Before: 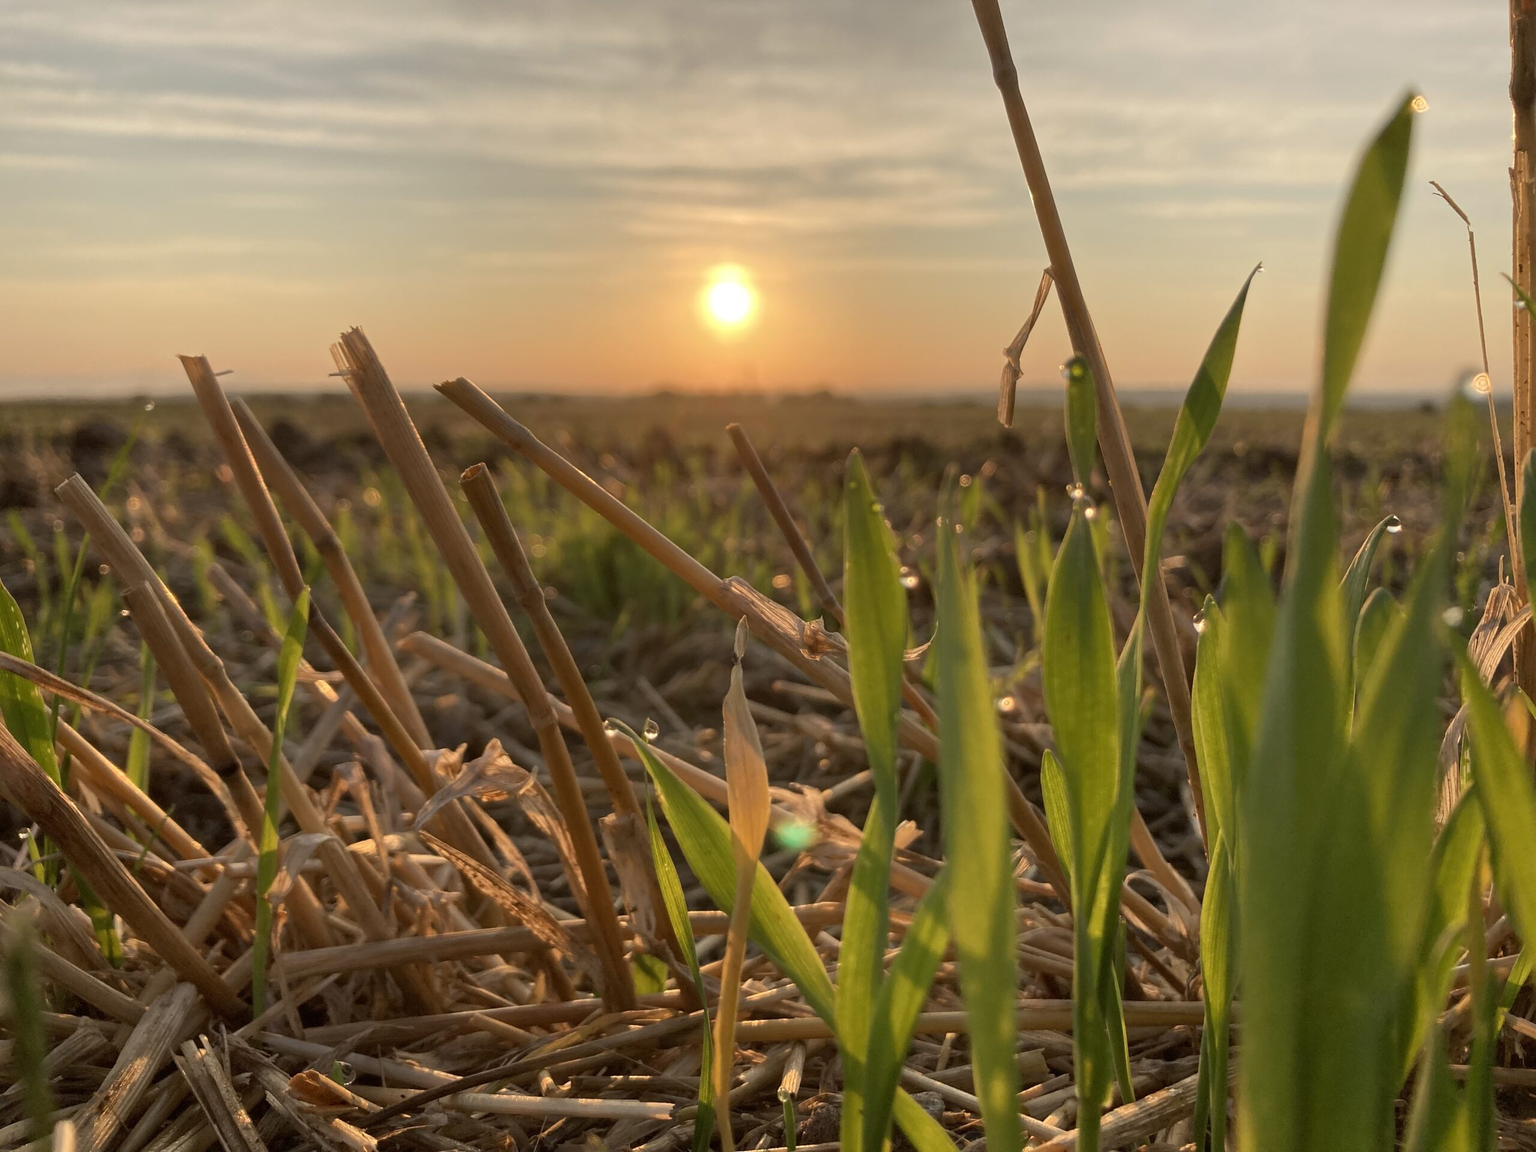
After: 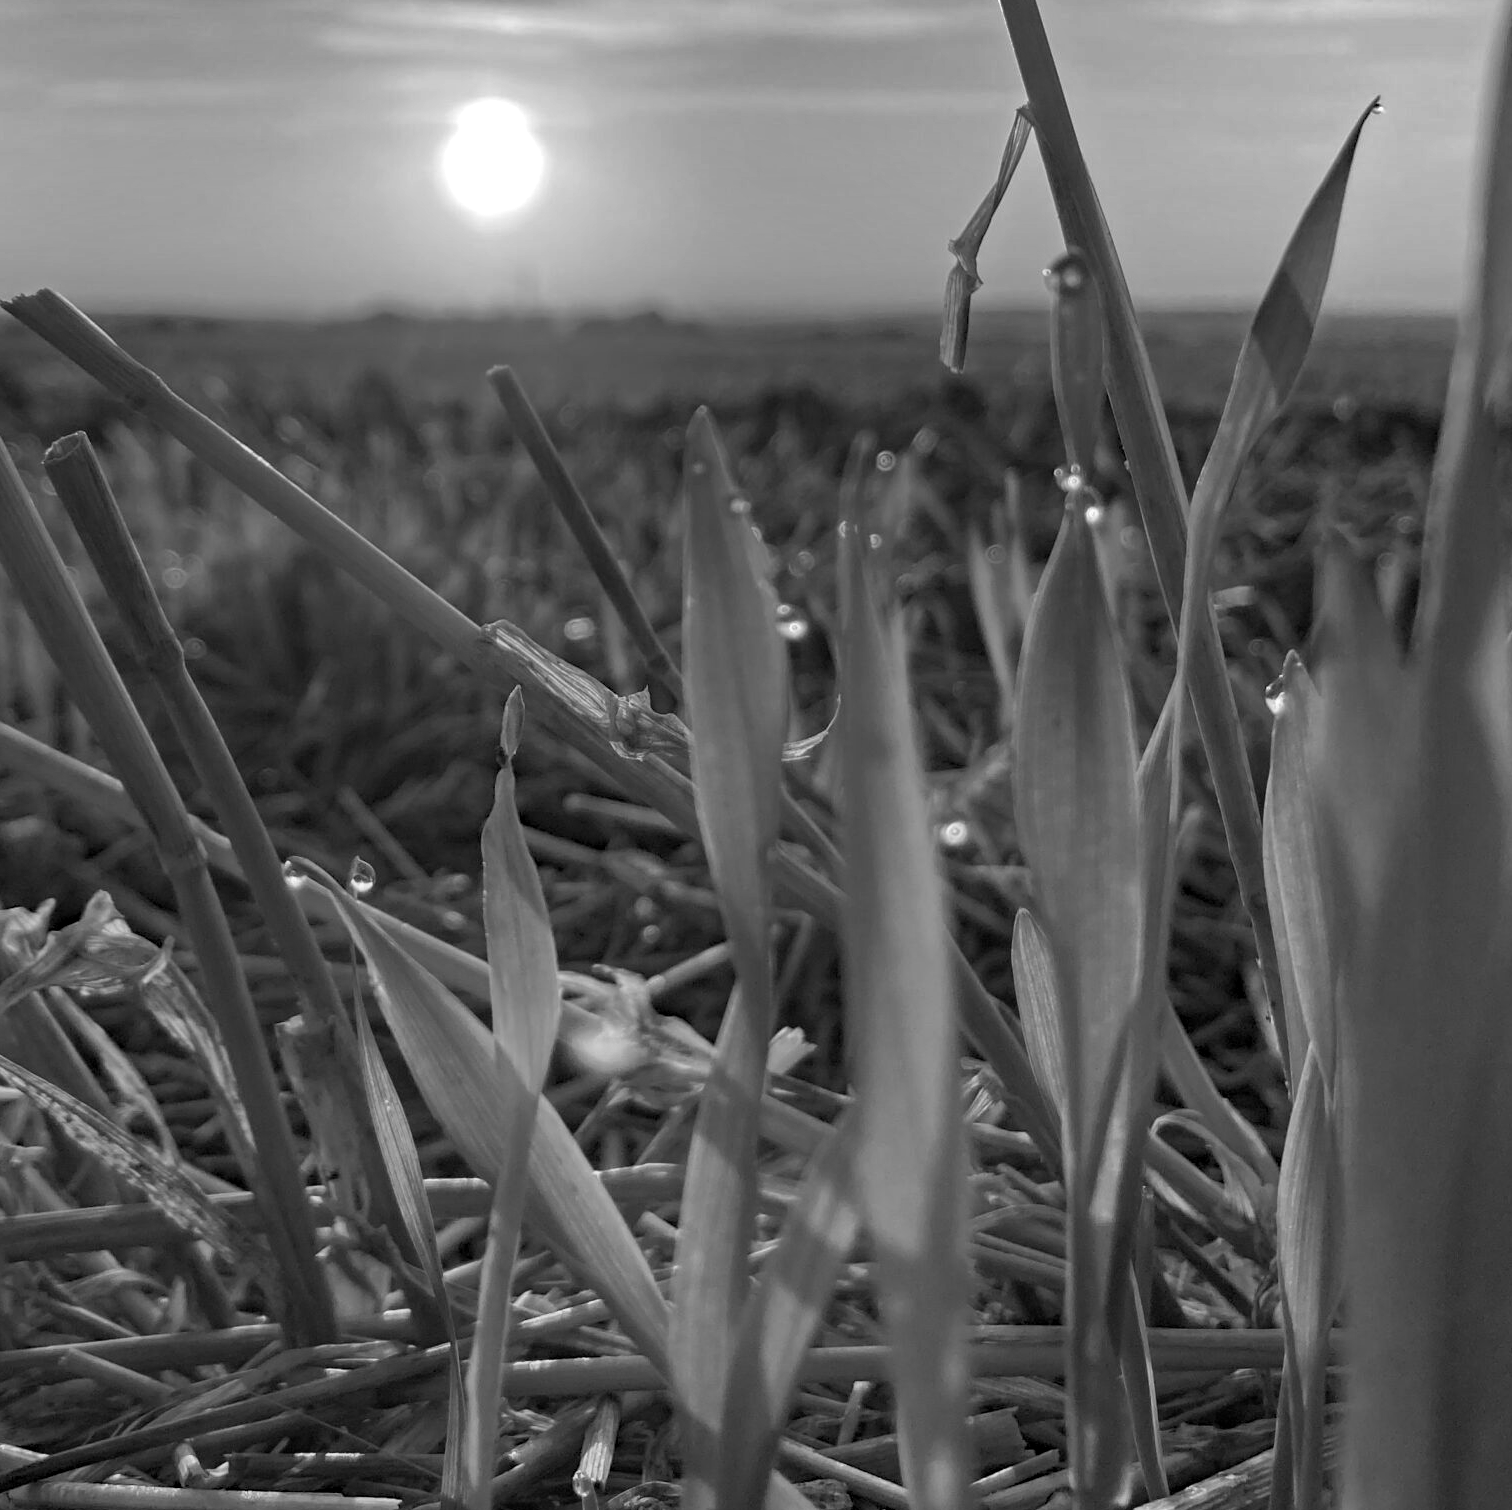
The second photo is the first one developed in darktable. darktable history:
monochrome: a 30.25, b 92.03
haze removal: strength 0.53, distance 0.925, compatibility mode true, adaptive false
crop and rotate: left 28.256%, top 17.734%, right 12.656%, bottom 3.573%
